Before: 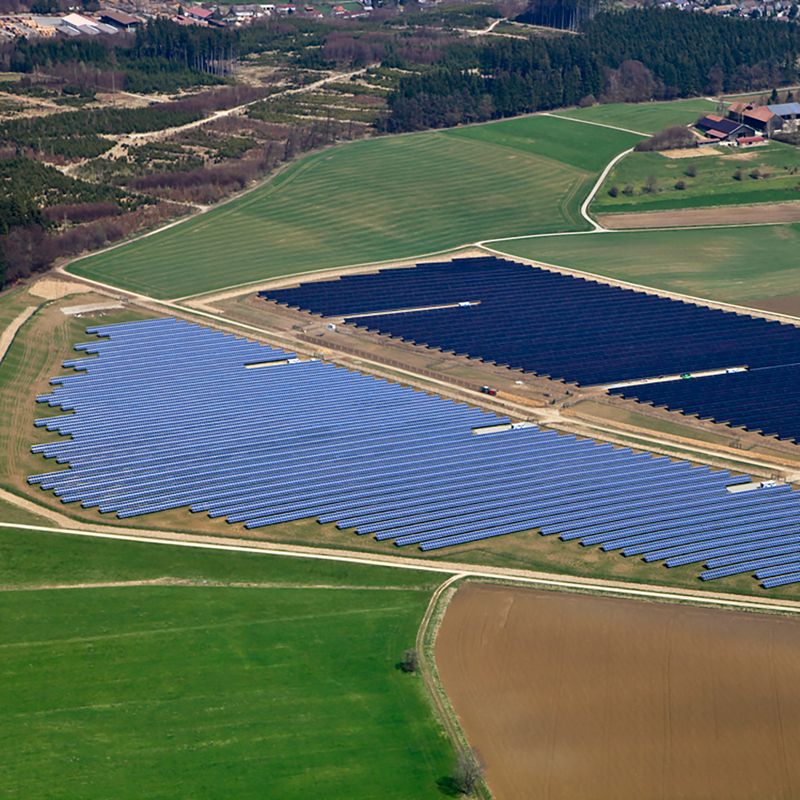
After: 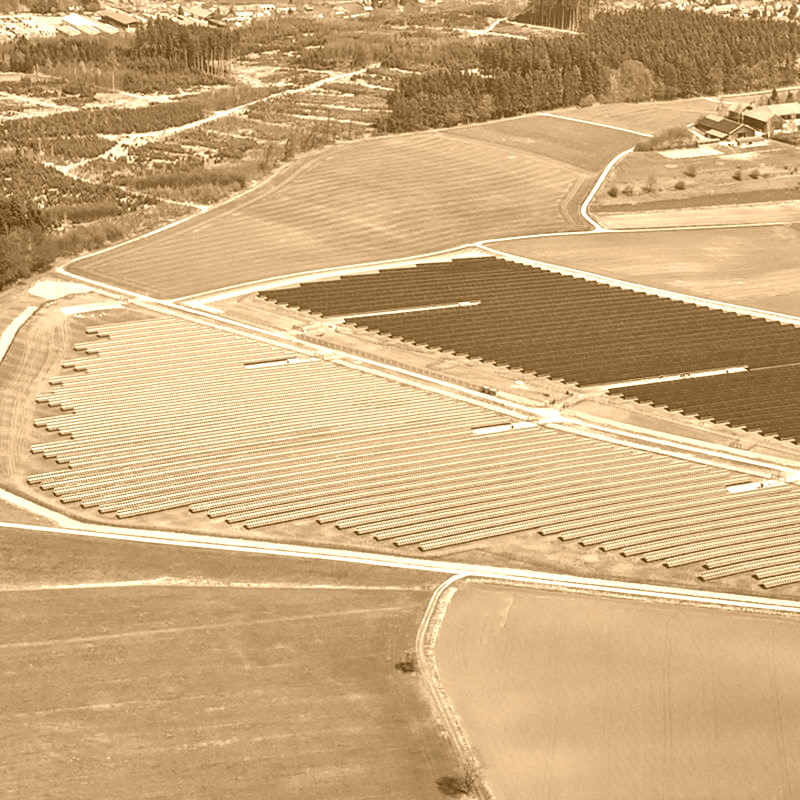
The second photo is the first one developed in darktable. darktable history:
local contrast: detail 130%
shadows and highlights: soften with gaussian
white balance: red 0.98, blue 1.61
colorize: hue 28.8°, source mix 100%
